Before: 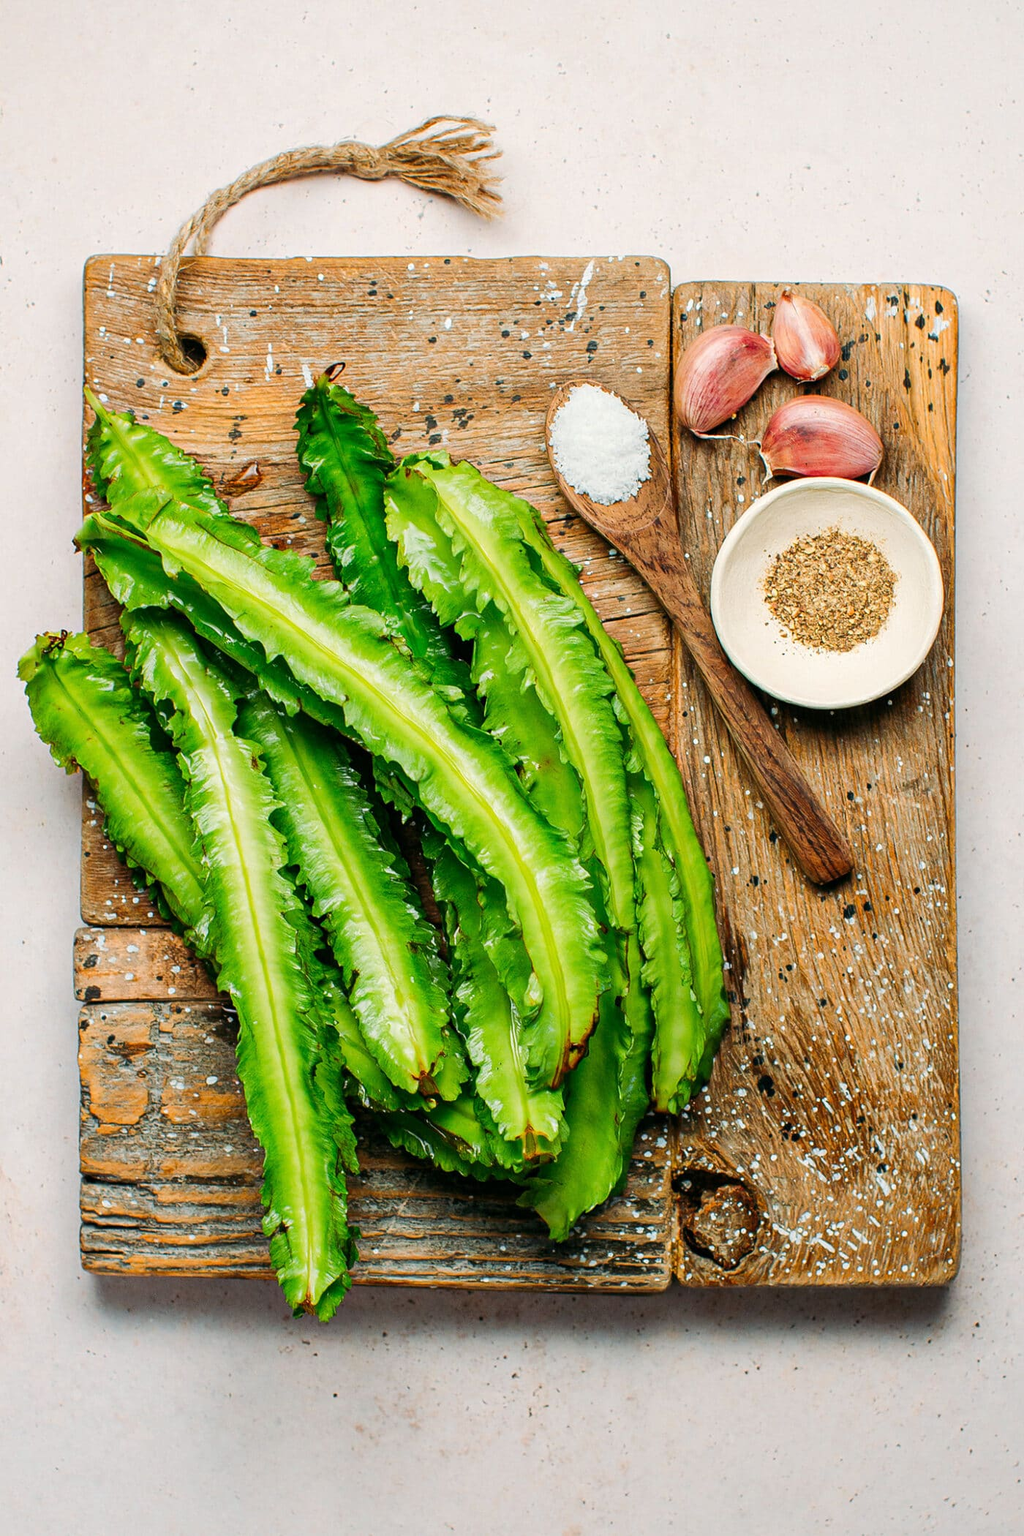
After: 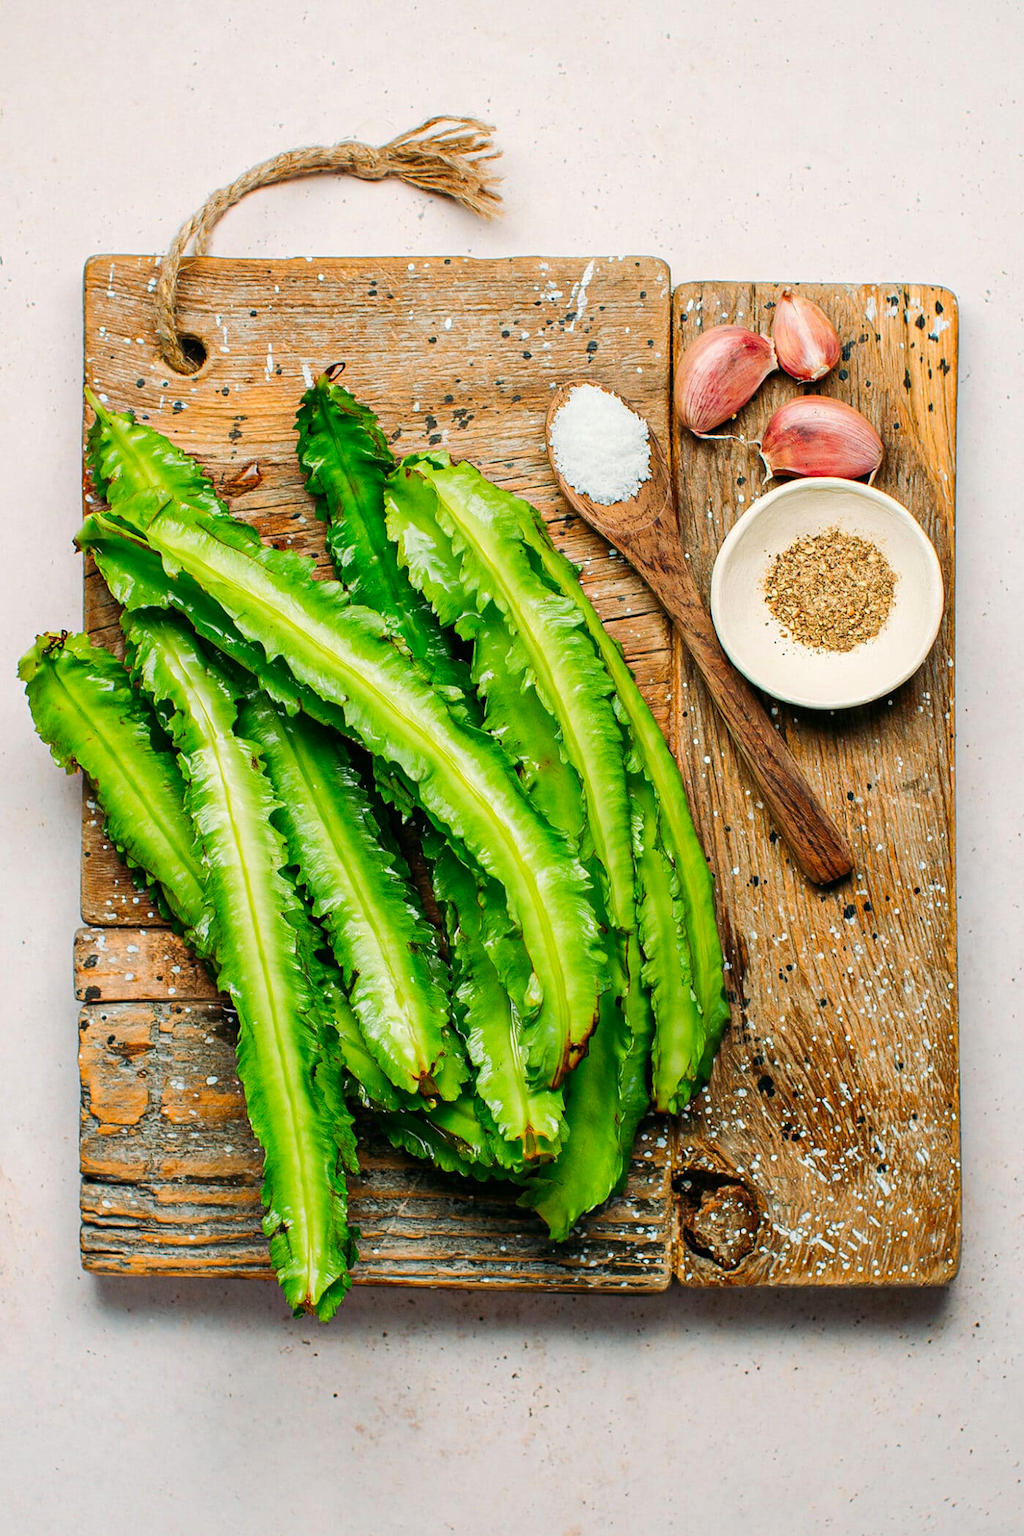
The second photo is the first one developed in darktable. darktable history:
contrast brightness saturation: contrast 0.037, saturation 0.074
